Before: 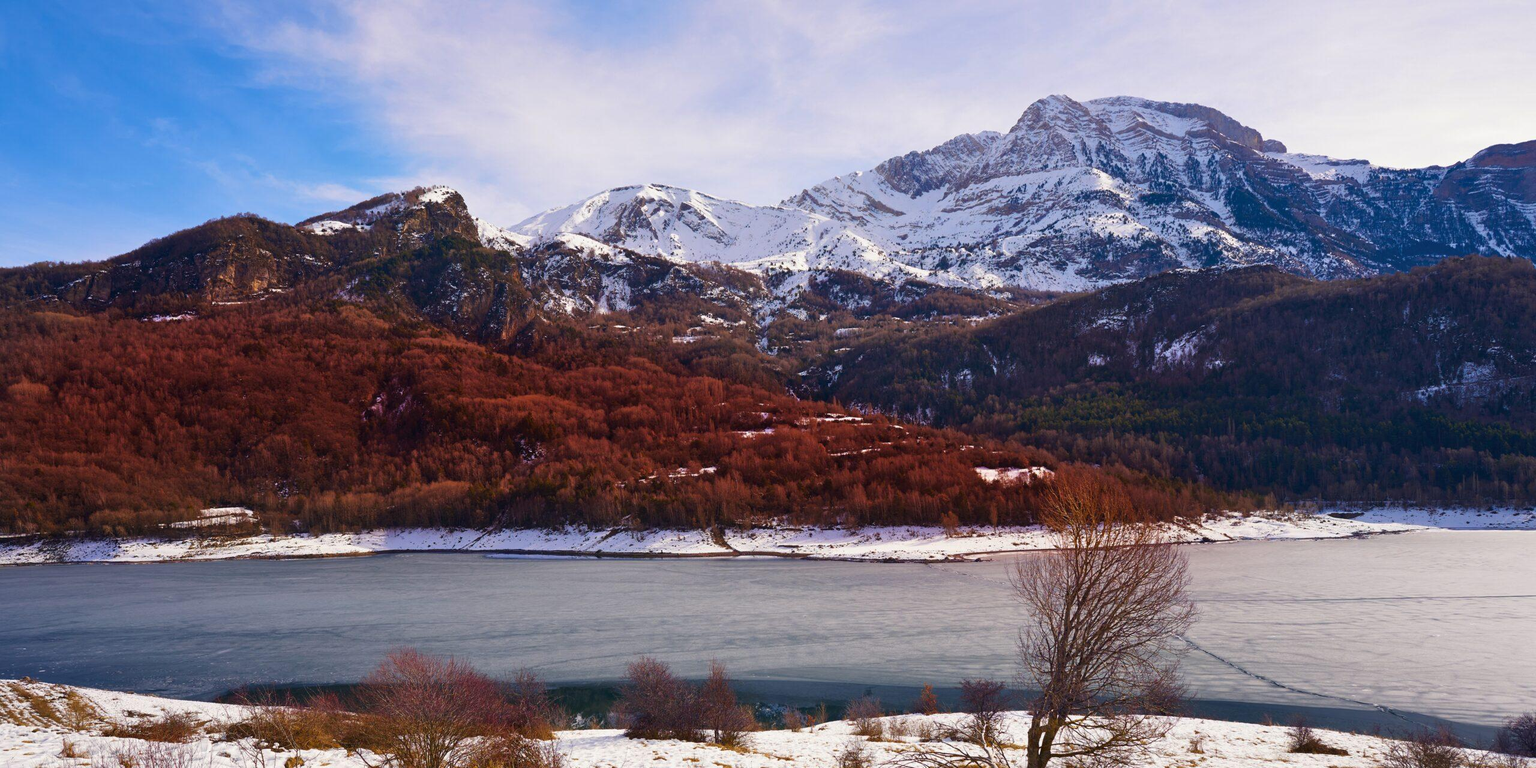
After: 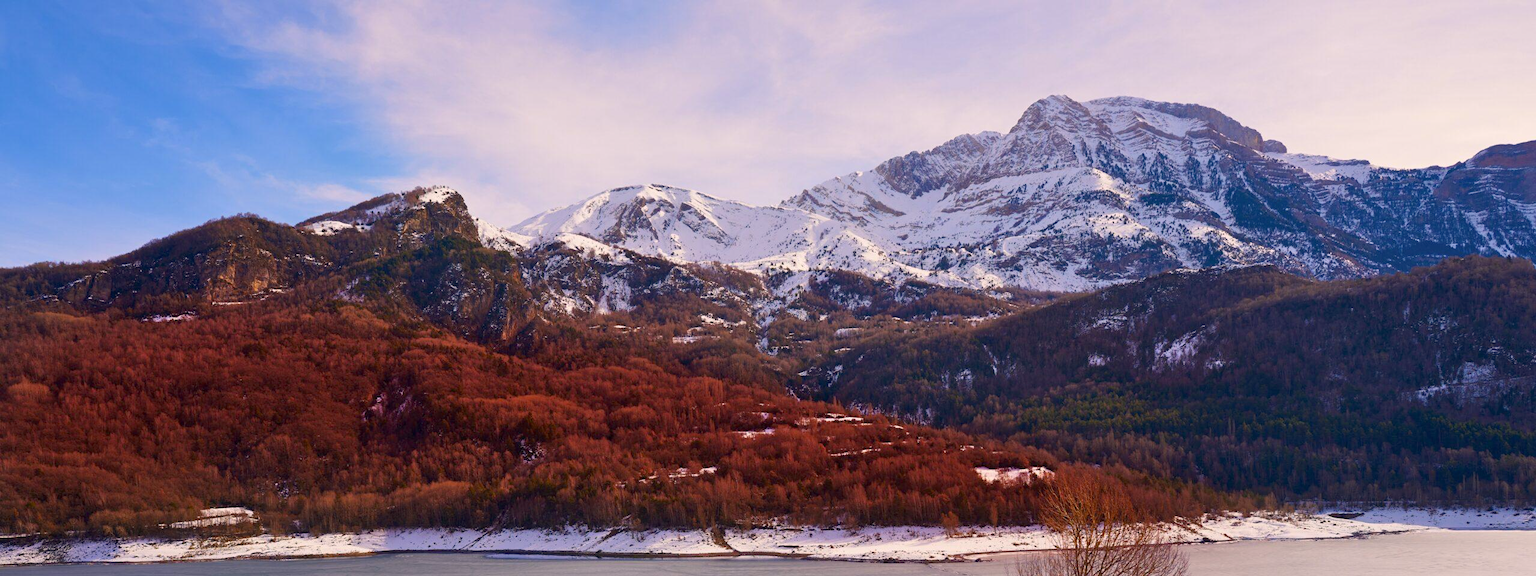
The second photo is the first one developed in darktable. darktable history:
crop: bottom 24.967%
exposure: black level correction 0.002, exposure 0.15 EV, compensate highlight preservation false
color correction: highlights a* 5.81, highlights b* 4.84
color balance rgb: contrast -10%
